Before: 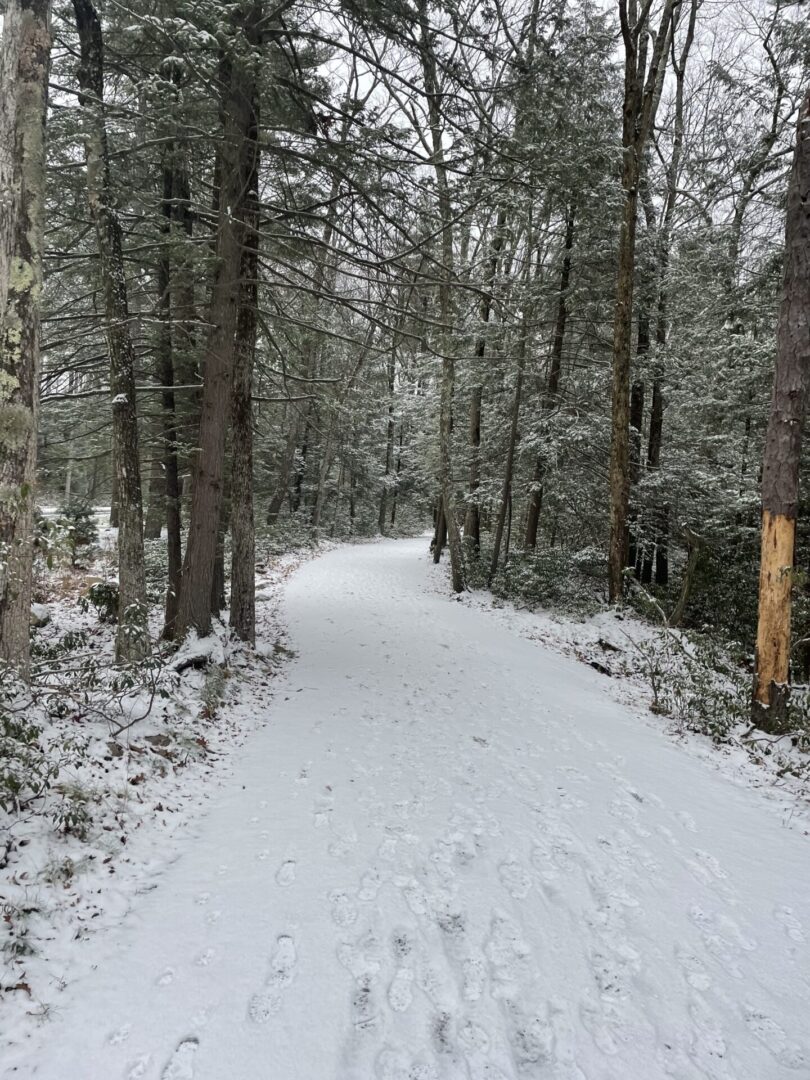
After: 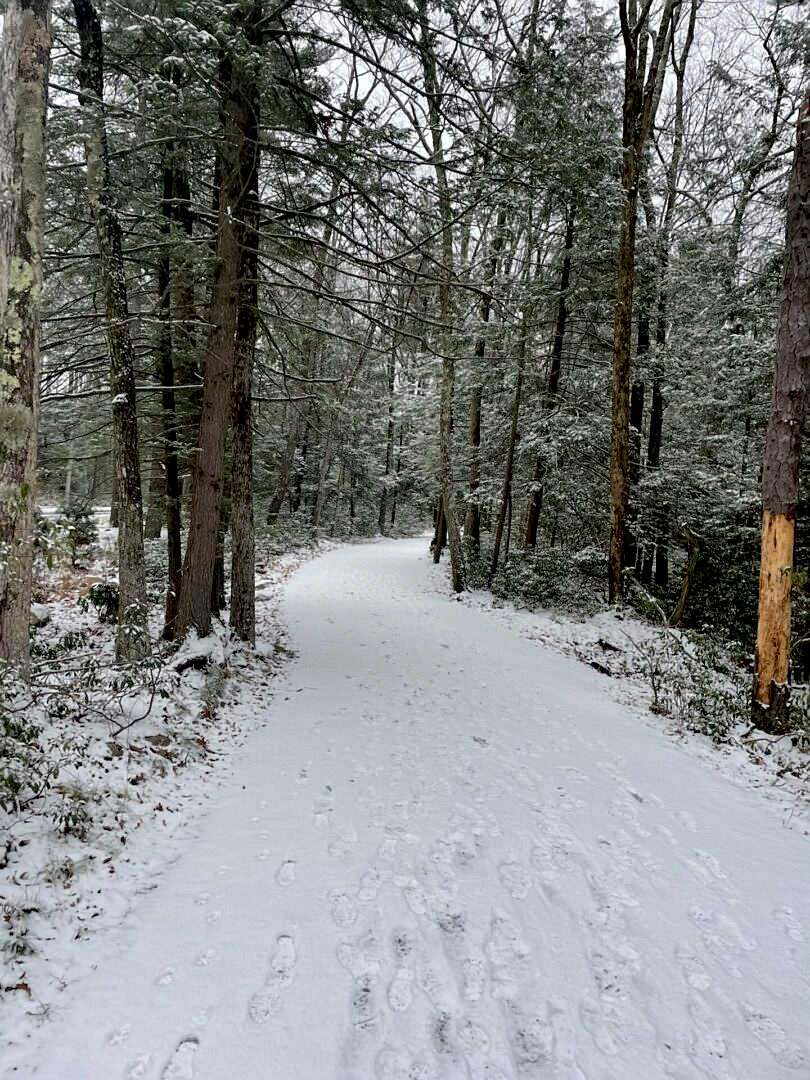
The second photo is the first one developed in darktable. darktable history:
exposure: black level correction 0.016, exposure -0.009 EV, compensate highlight preservation false
sharpen: radius 1.272, amount 0.305, threshold 0
